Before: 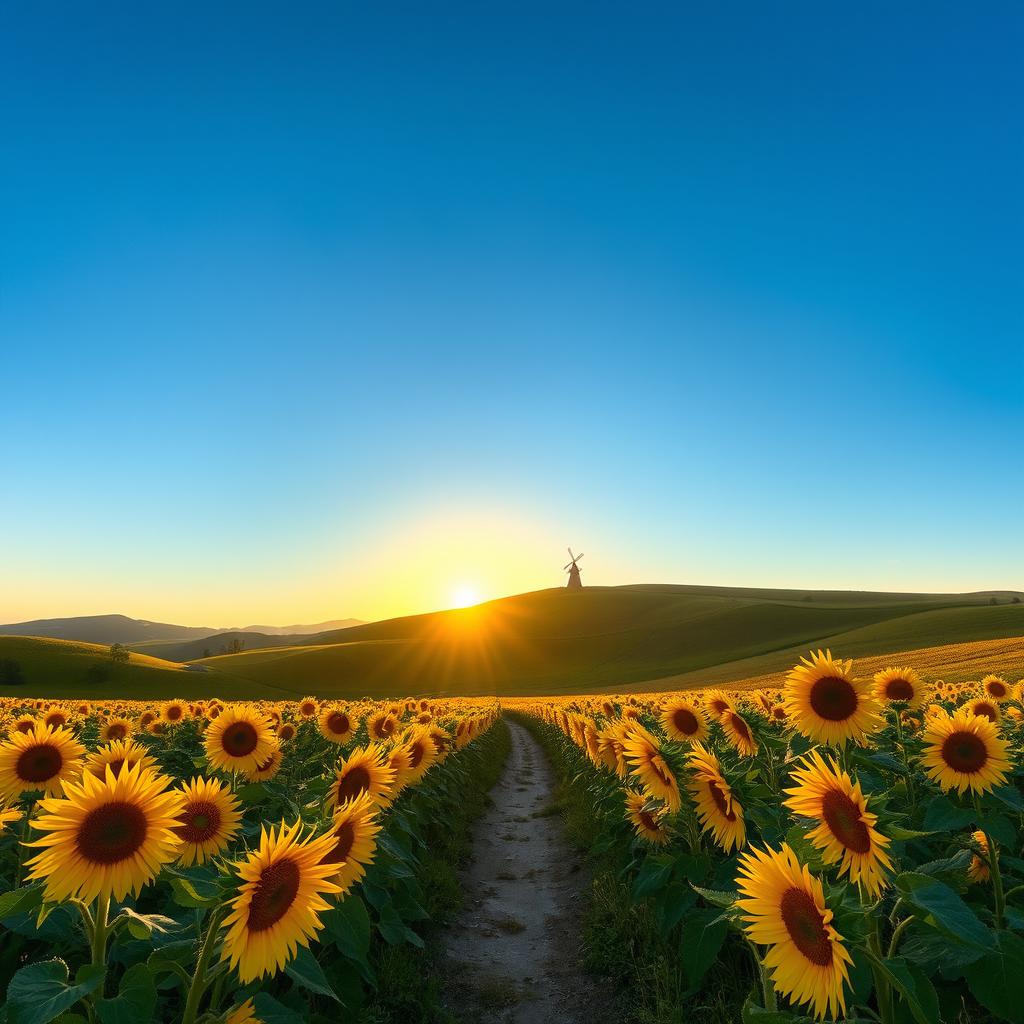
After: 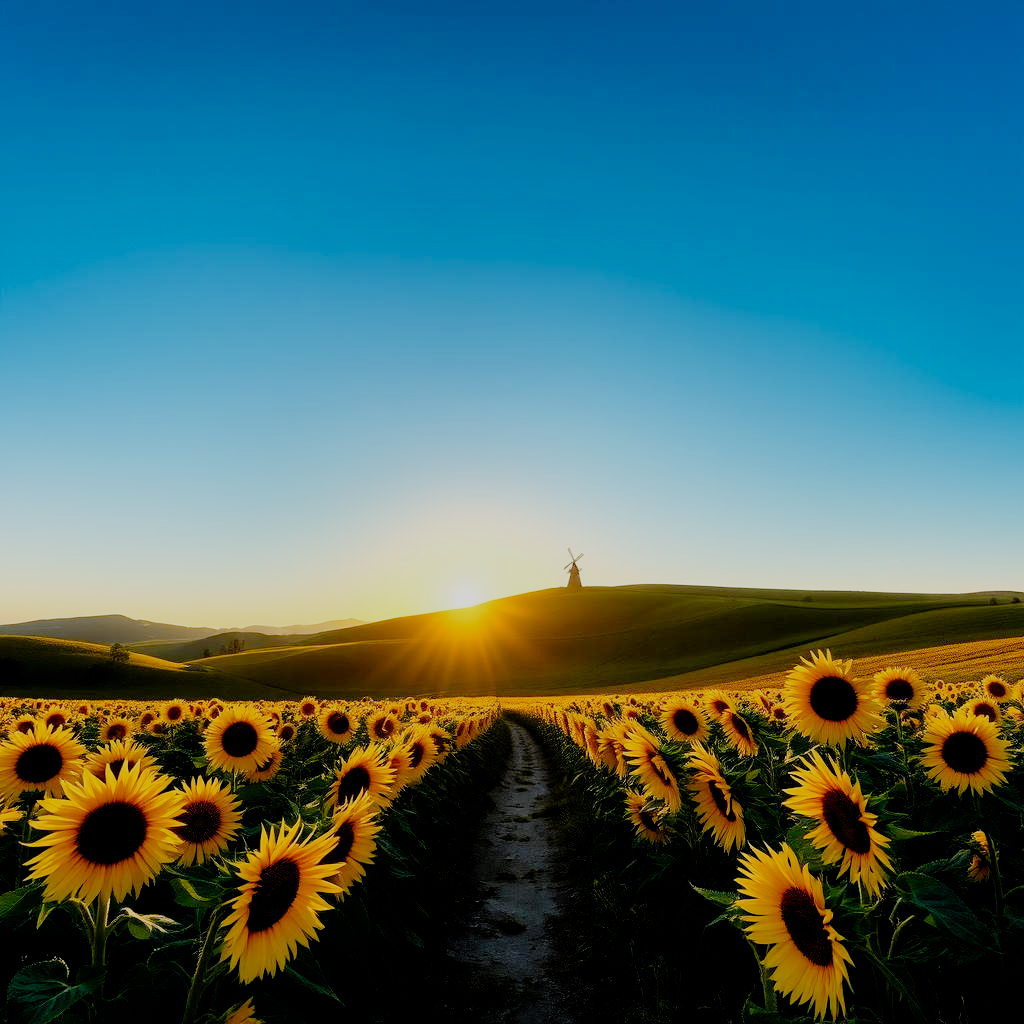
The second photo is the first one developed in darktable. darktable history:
filmic rgb: black relative exposure -4.14 EV, white relative exposure 5.15 EV, hardness 2.08, contrast 1.17, preserve chrominance no, color science v4 (2020), contrast in shadows soft
